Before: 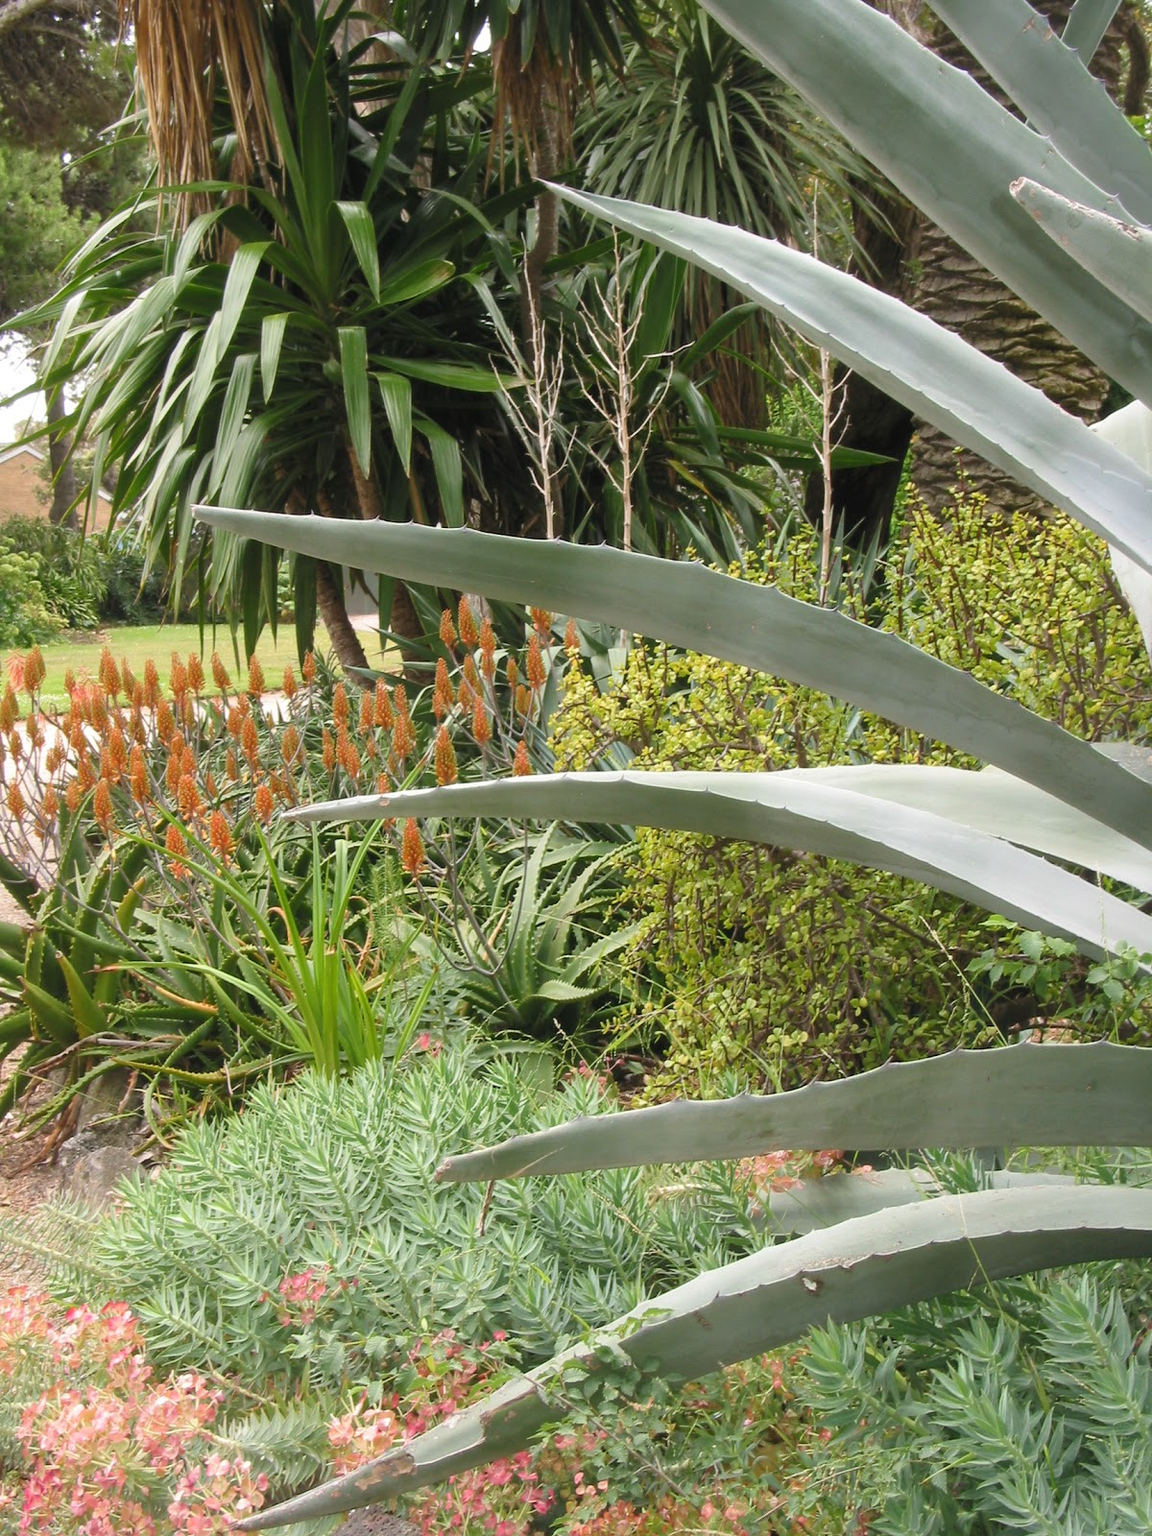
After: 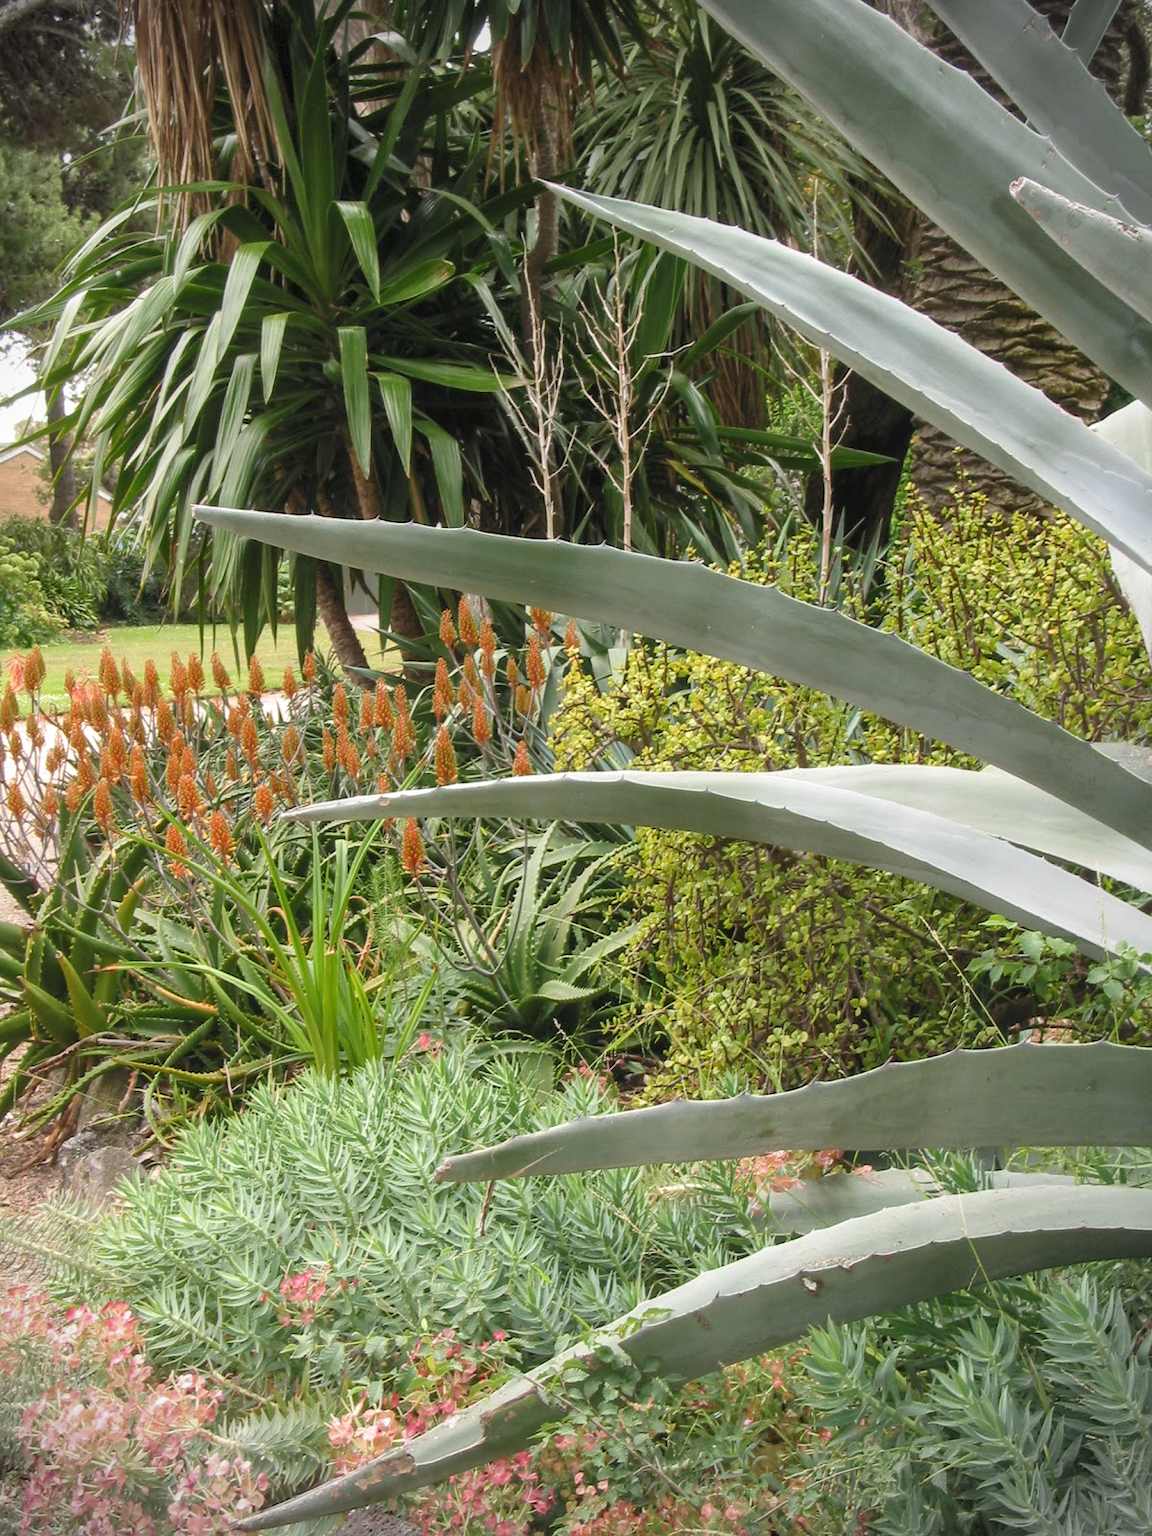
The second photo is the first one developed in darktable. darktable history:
local contrast: detail 115%
vignetting: dithering 8-bit output, unbound false
tone equalizer: on, module defaults
